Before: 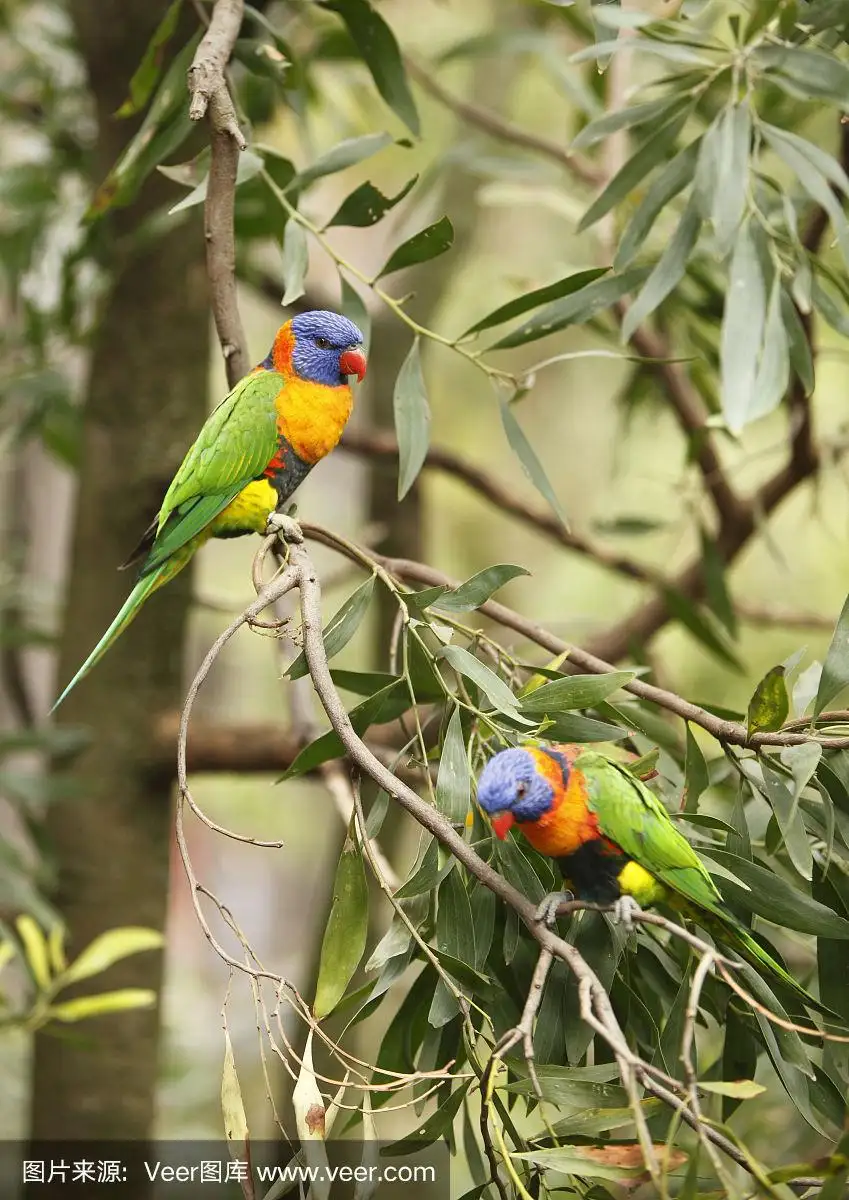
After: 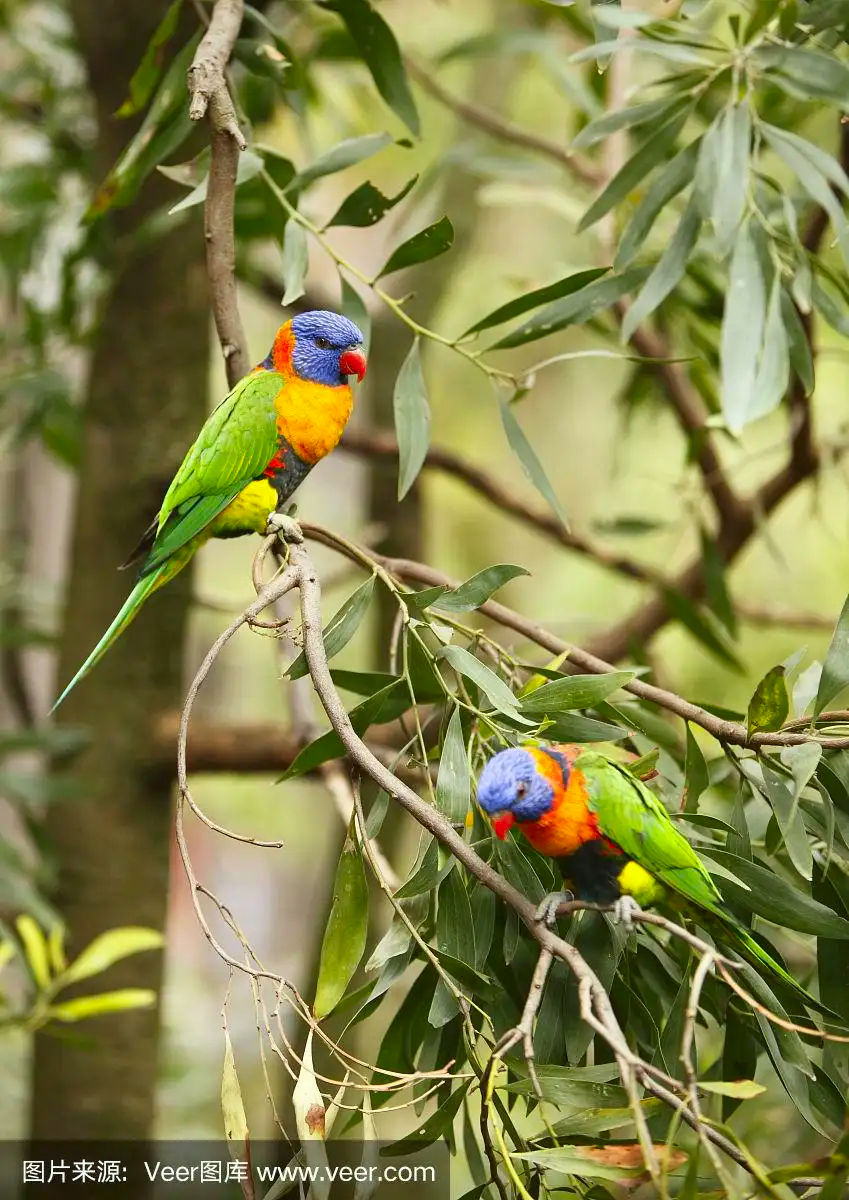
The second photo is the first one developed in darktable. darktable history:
contrast brightness saturation: contrast 0.09, saturation 0.28
white balance: red 0.986, blue 1.01
